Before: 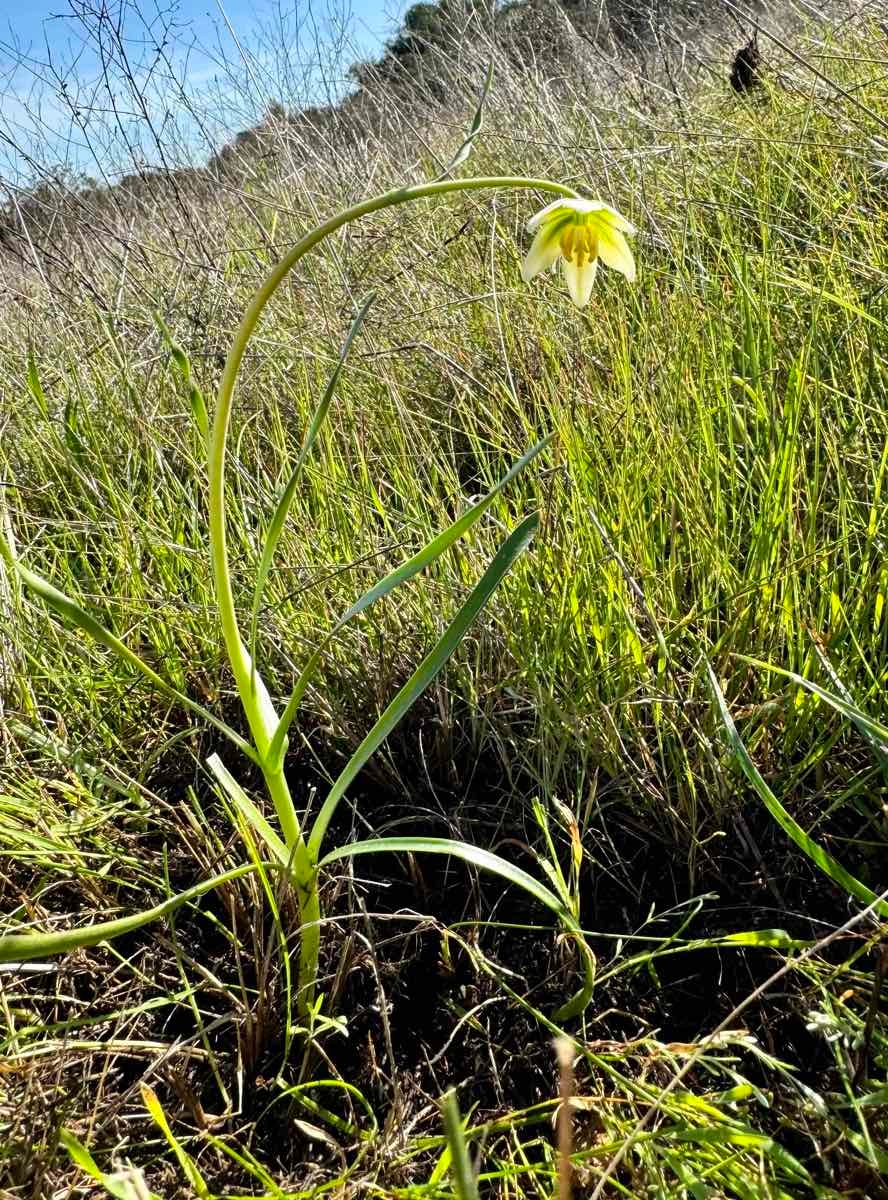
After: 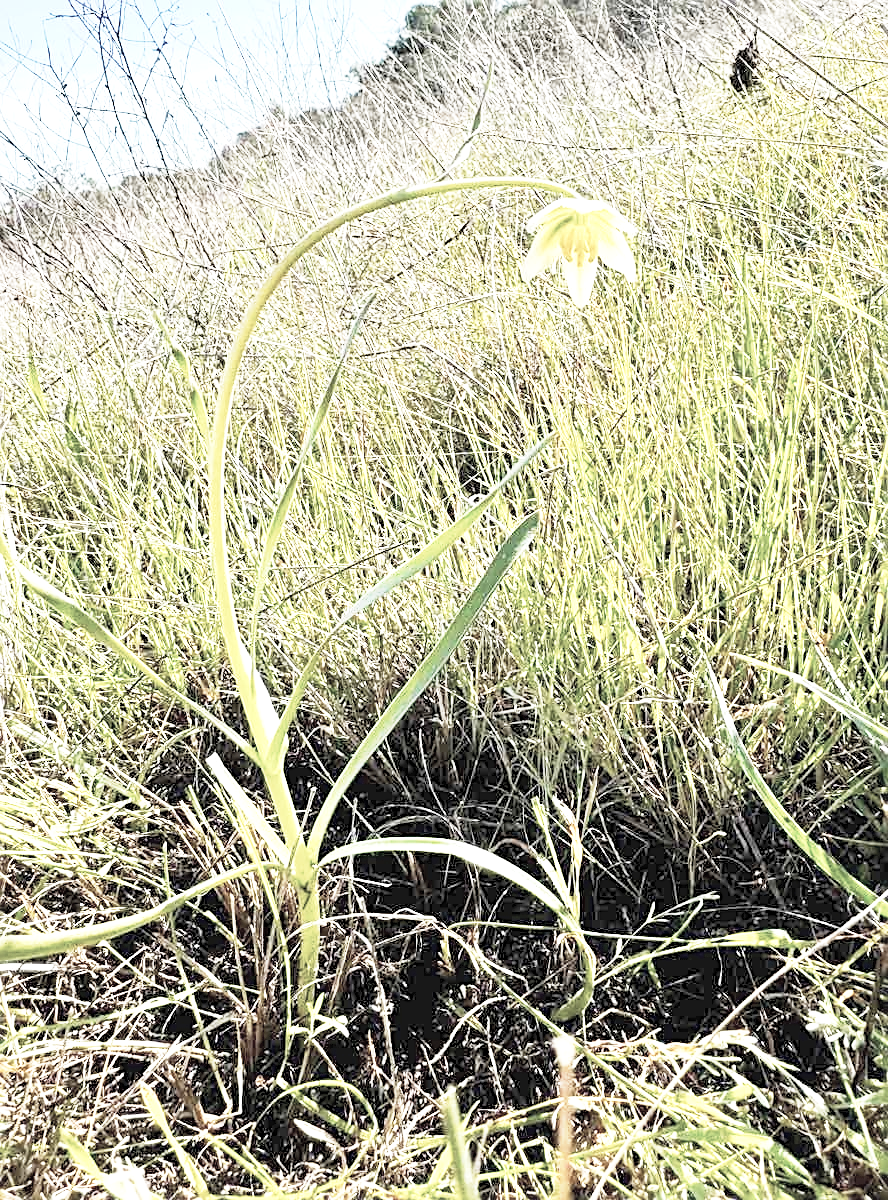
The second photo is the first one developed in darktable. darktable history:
sharpen: on, module defaults
base curve: curves: ch0 [(0, 0) (0.088, 0.125) (0.176, 0.251) (0.354, 0.501) (0.613, 0.749) (1, 0.877)], preserve colors none
exposure: black level correction 0, exposure 1.615 EV, compensate exposure bias true, compensate highlight preservation false
contrast brightness saturation: brightness 0.182, saturation -0.481
